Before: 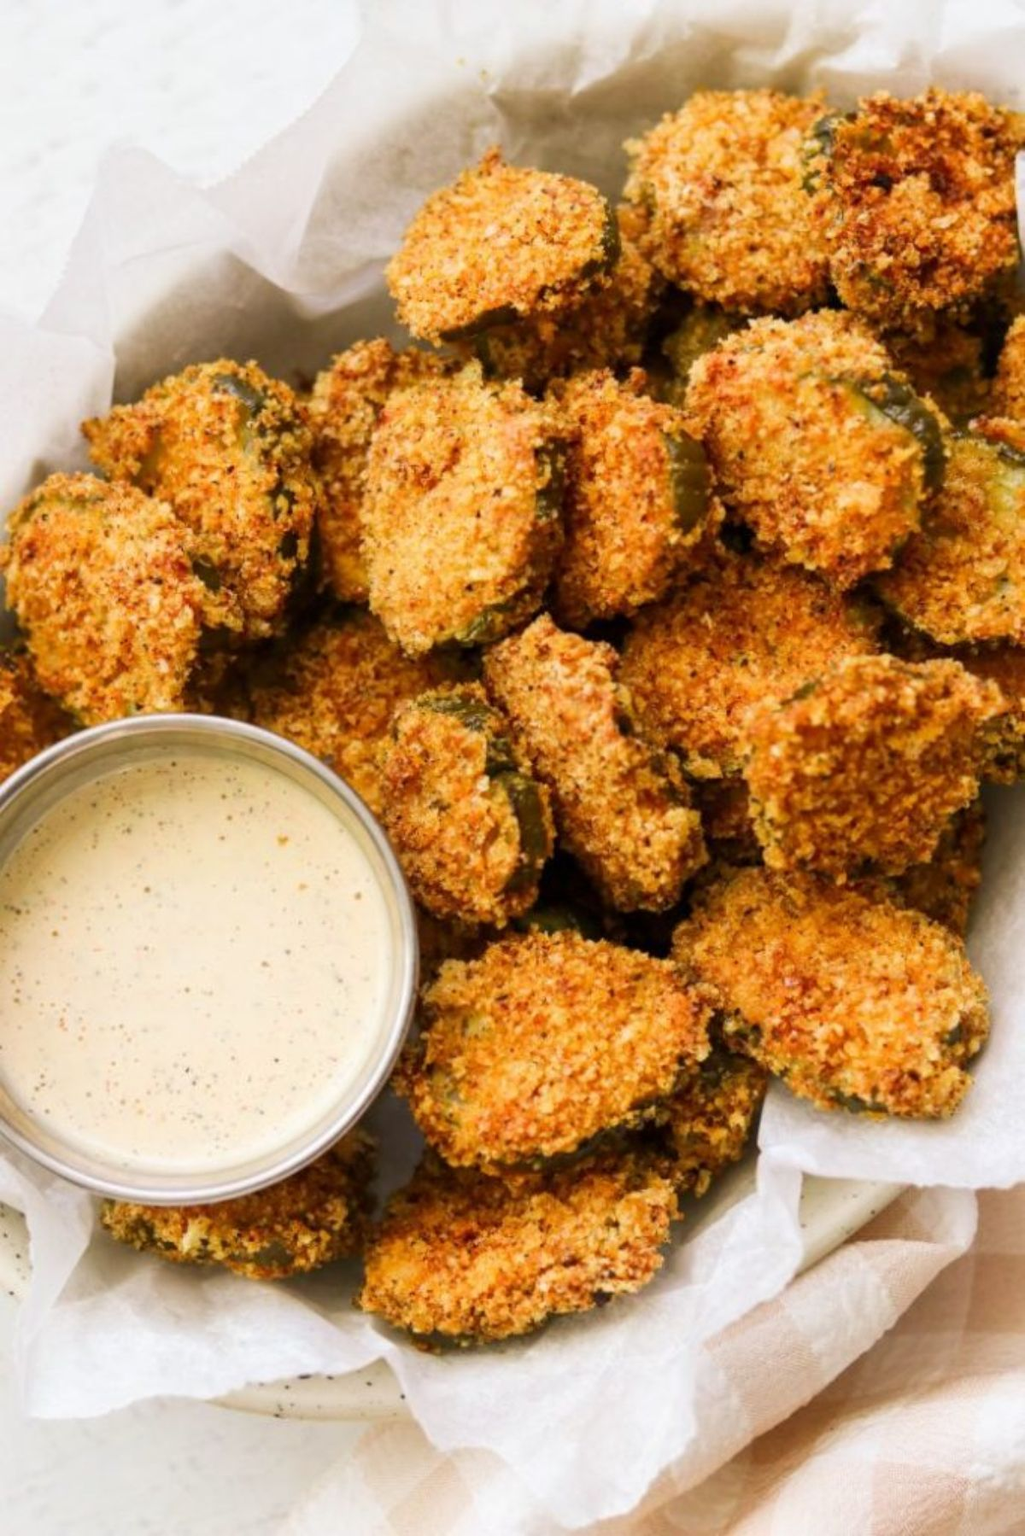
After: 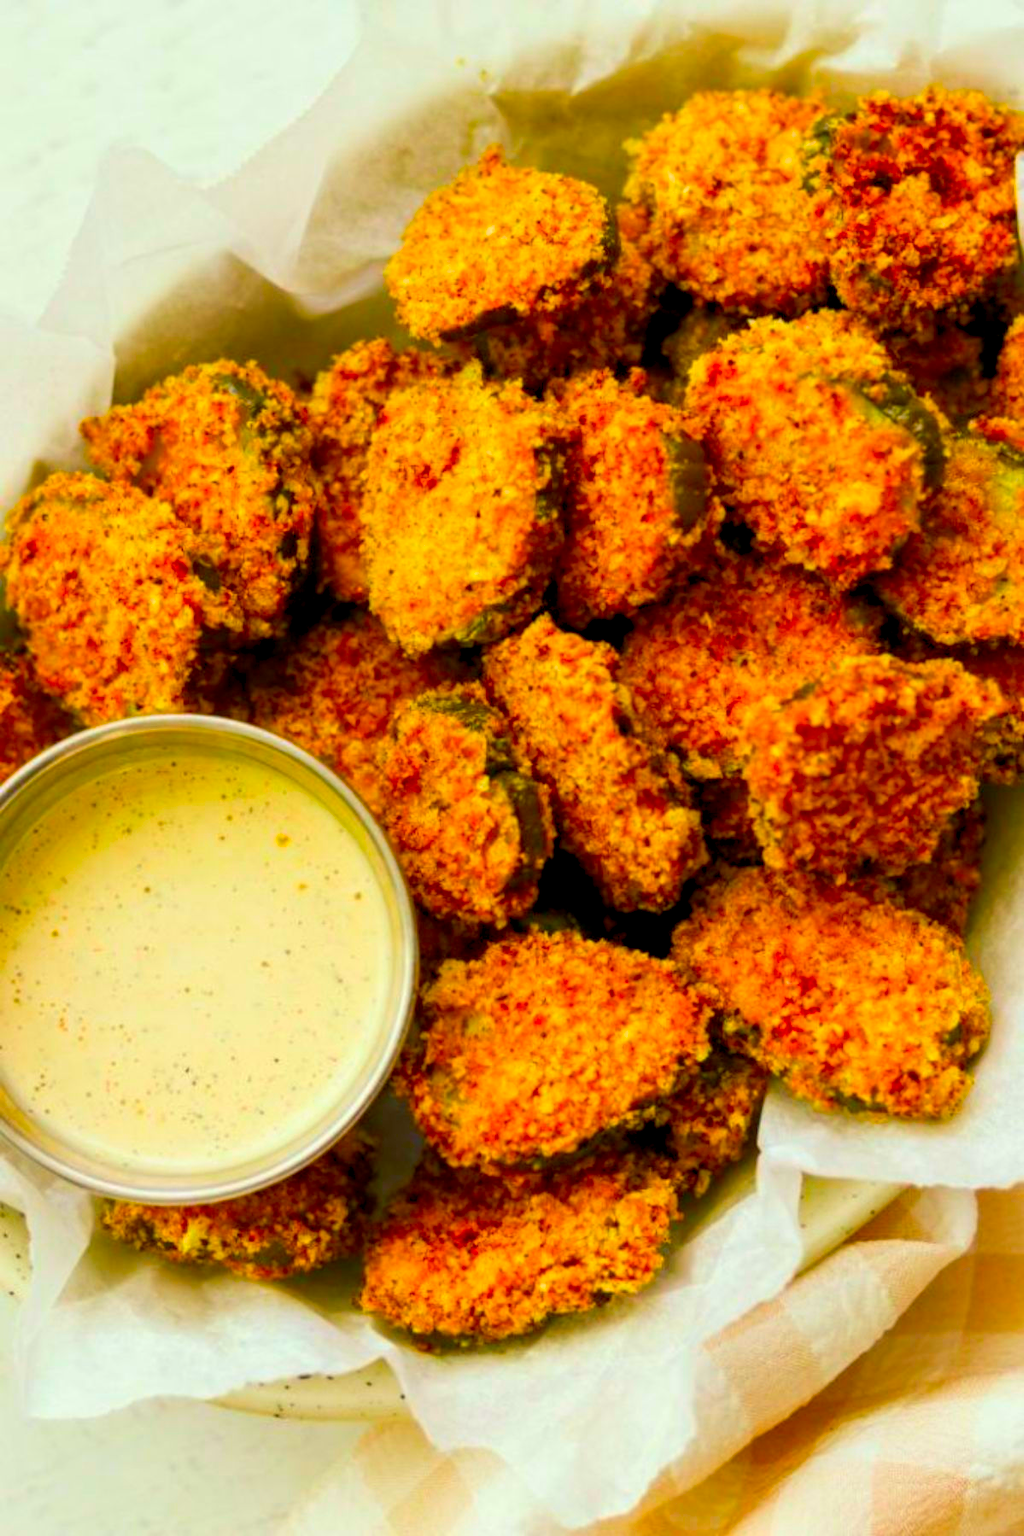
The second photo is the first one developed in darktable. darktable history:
color correction: highlights a* -10.77, highlights b* 9.8, saturation 1.72
color balance rgb: shadows lift › chroma 2%, shadows lift › hue 217.2°, power › chroma 0.25%, power › hue 60°, highlights gain › chroma 1.5%, highlights gain › hue 309.6°, global offset › luminance -0.5%, perceptual saturation grading › global saturation 15%, global vibrance 20%
